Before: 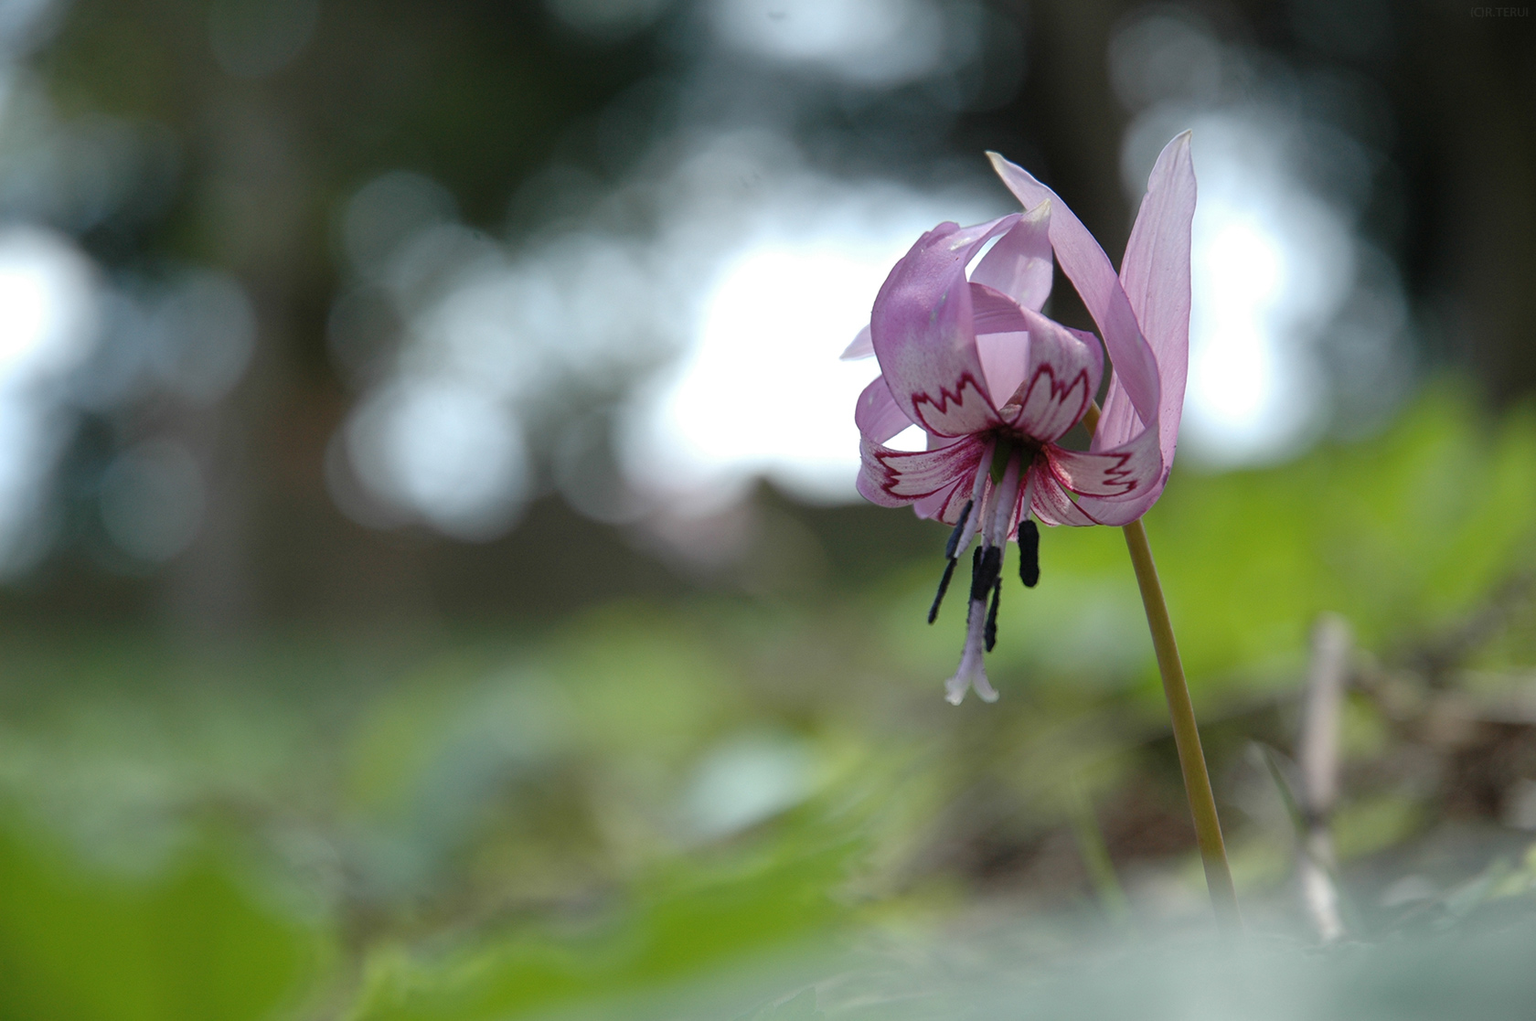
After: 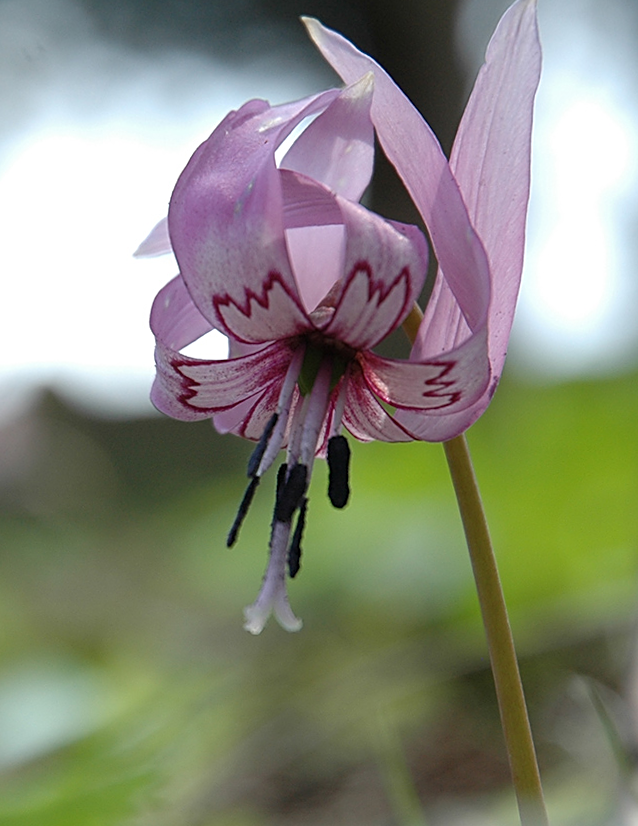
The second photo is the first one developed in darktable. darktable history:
rotate and perspective: rotation 0.074°, lens shift (vertical) 0.096, lens shift (horizontal) -0.041, crop left 0.043, crop right 0.952, crop top 0.024, crop bottom 0.979
crop: left 45.721%, top 13.393%, right 14.118%, bottom 10.01%
sharpen: on, module defaults
